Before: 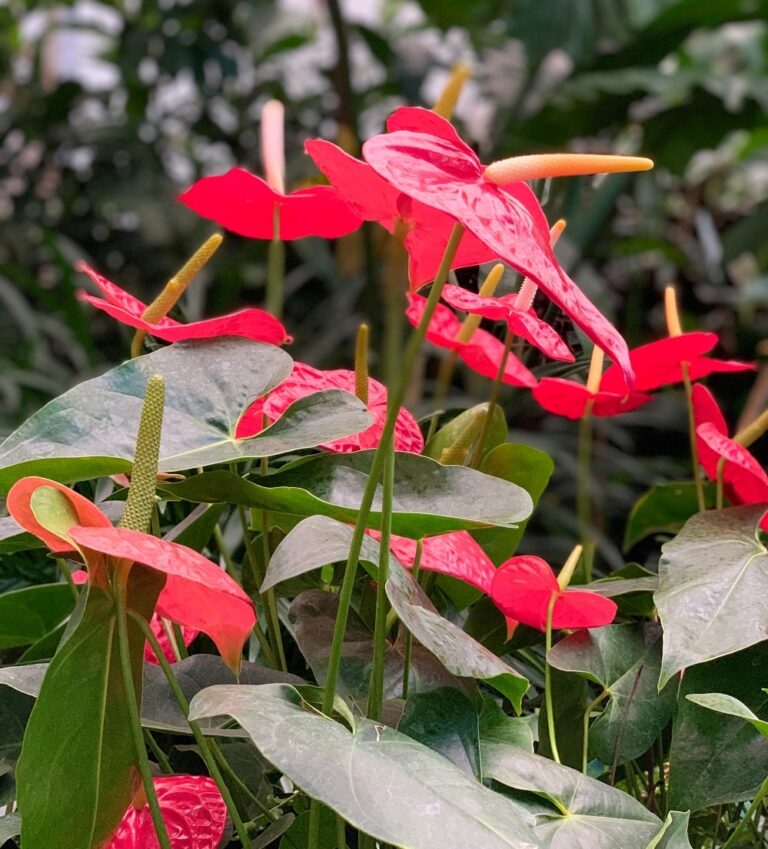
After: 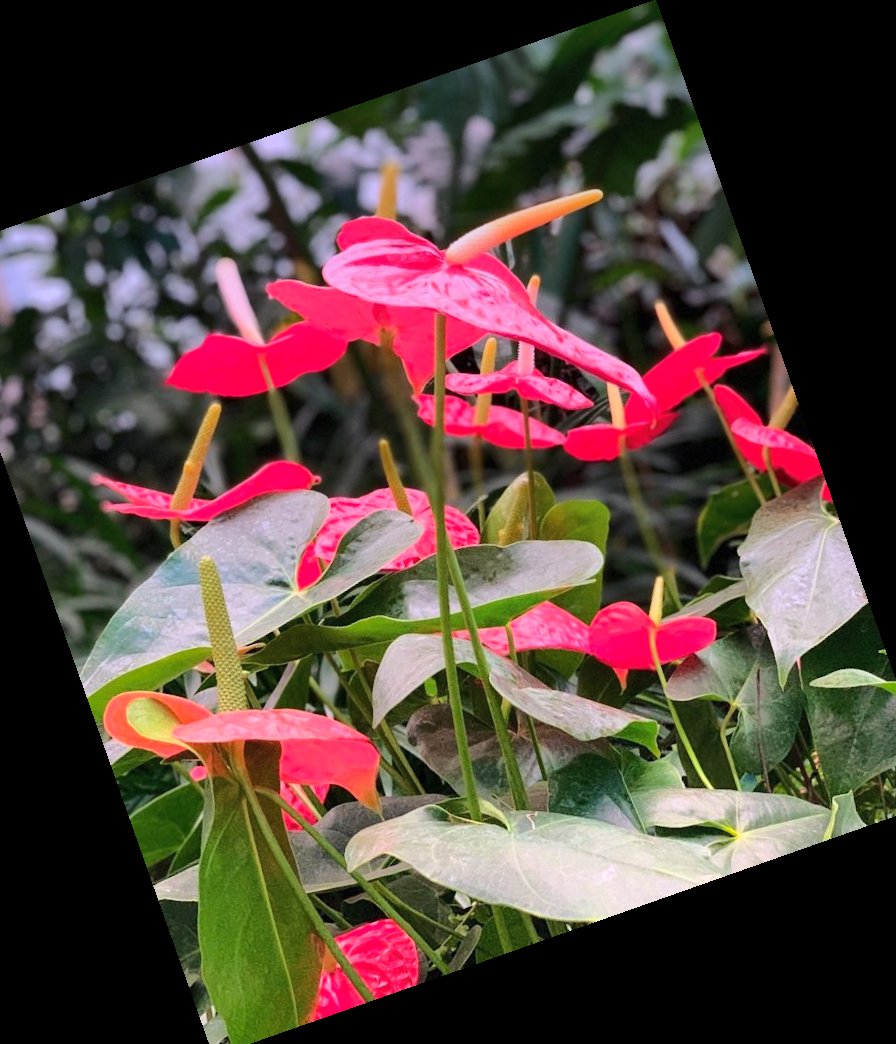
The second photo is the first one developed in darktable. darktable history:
crop and rotate: angle 19.43°, left 6.812%, right 4.125%, bottom 1.087%
shadows and highlights: shadows 40, highlights -60
graduated density: hue 238.83°, saturation 50%
base curve: curves: ch0 [(0, 0) (0.032, 0.037) (0.105, 0.228) (0.435, 0.76) (0.856, 0.983) (1, 1)]
